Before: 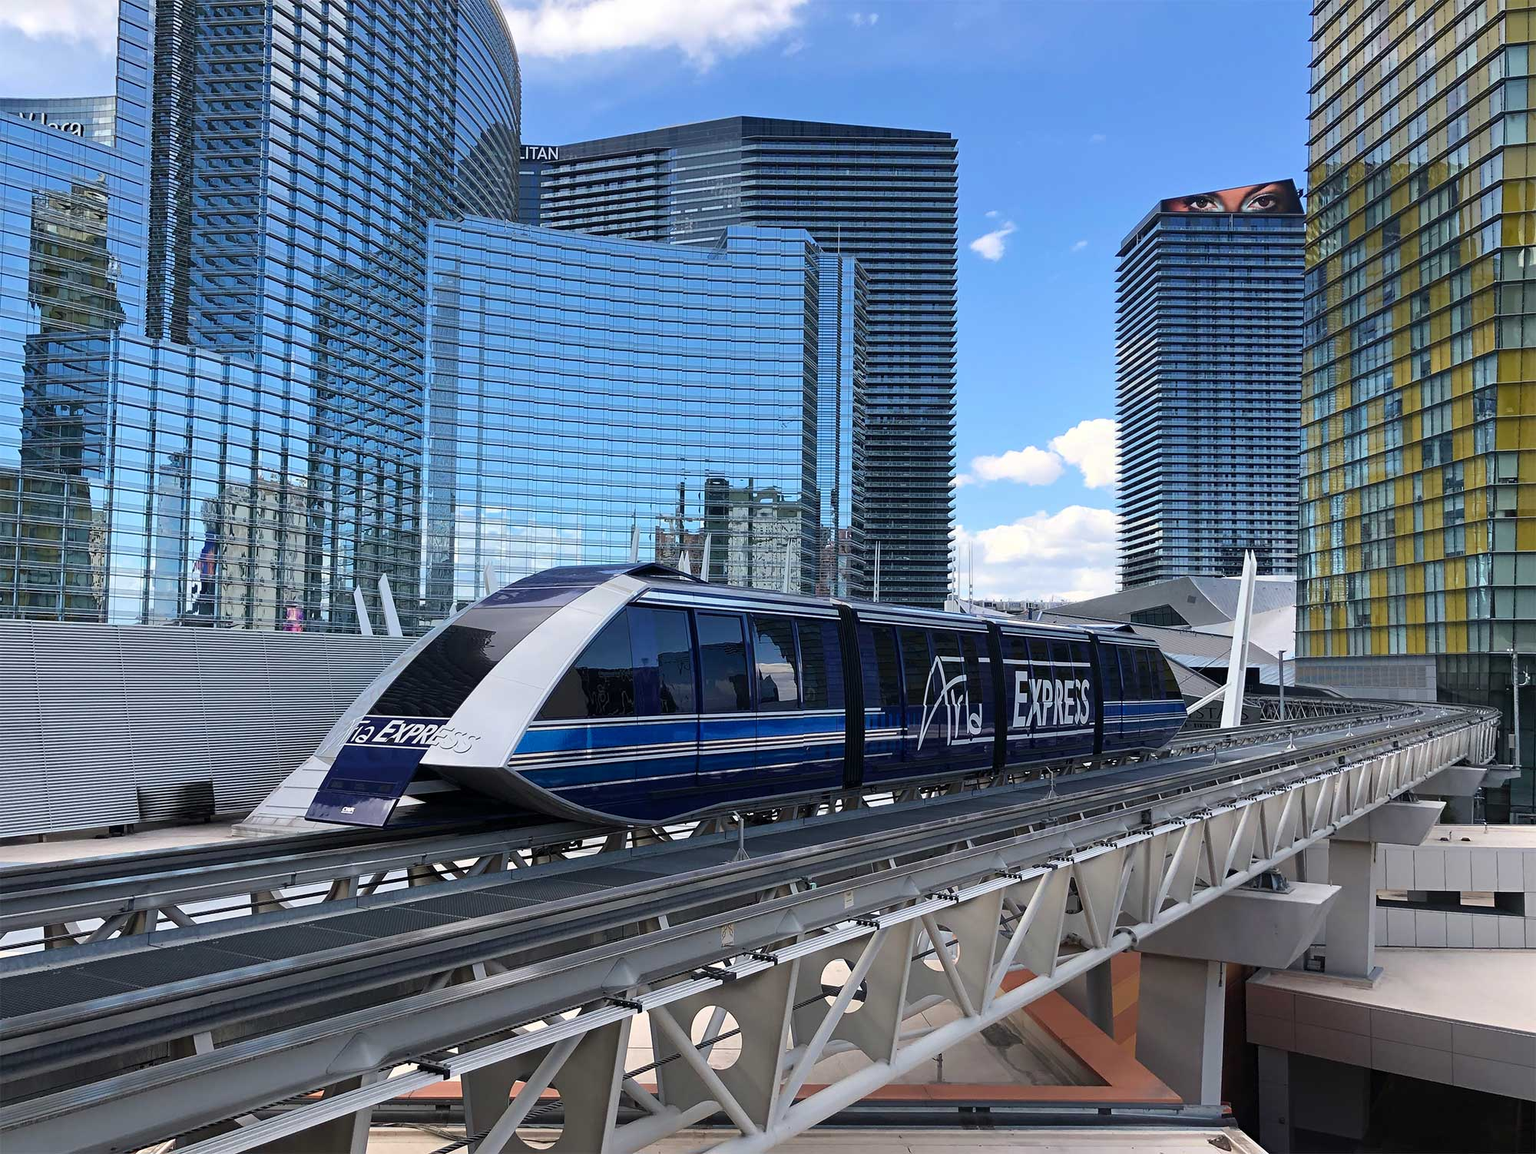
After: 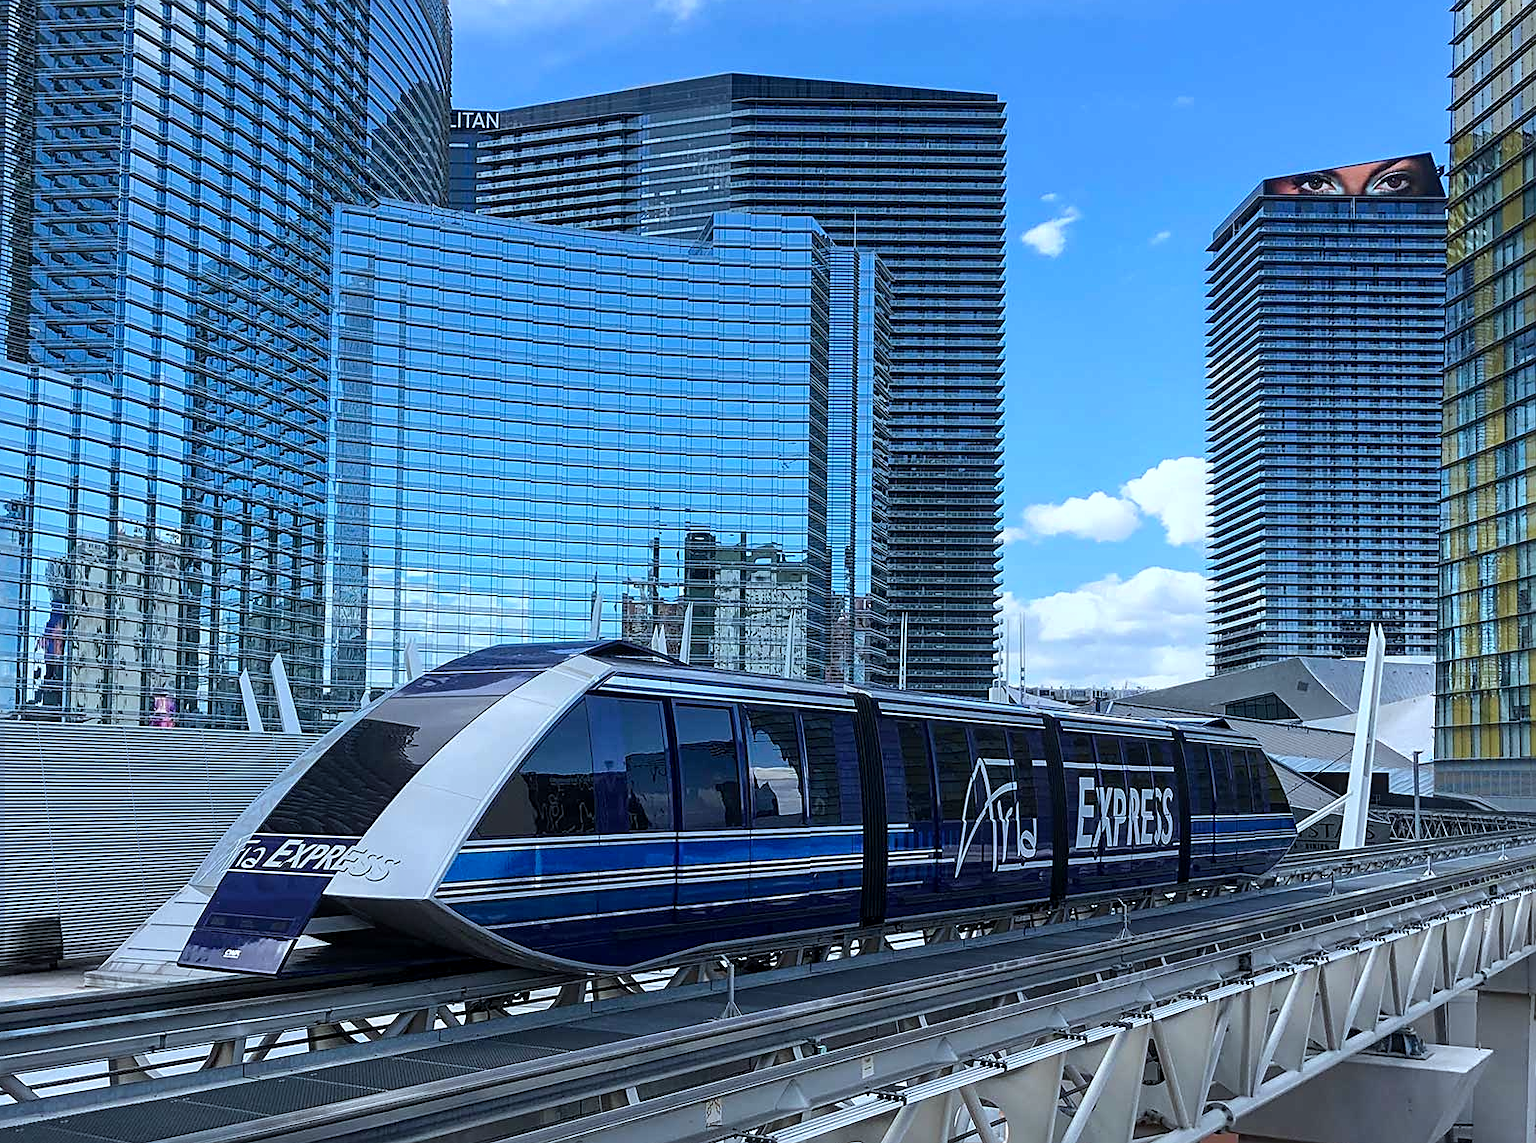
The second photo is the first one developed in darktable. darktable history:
local contrast: on, module defaults
crop and rotate: left 10.77%, top 5.1%, right 10.41%, bottom 16.76%
color calibration: illuminant F (fluorescent), F source F9 (Cool White Deluxe 4150 K) – high CRI, x 0.374, y 0.373, temperature 4158.34 K
sharpen: on, module defaults
